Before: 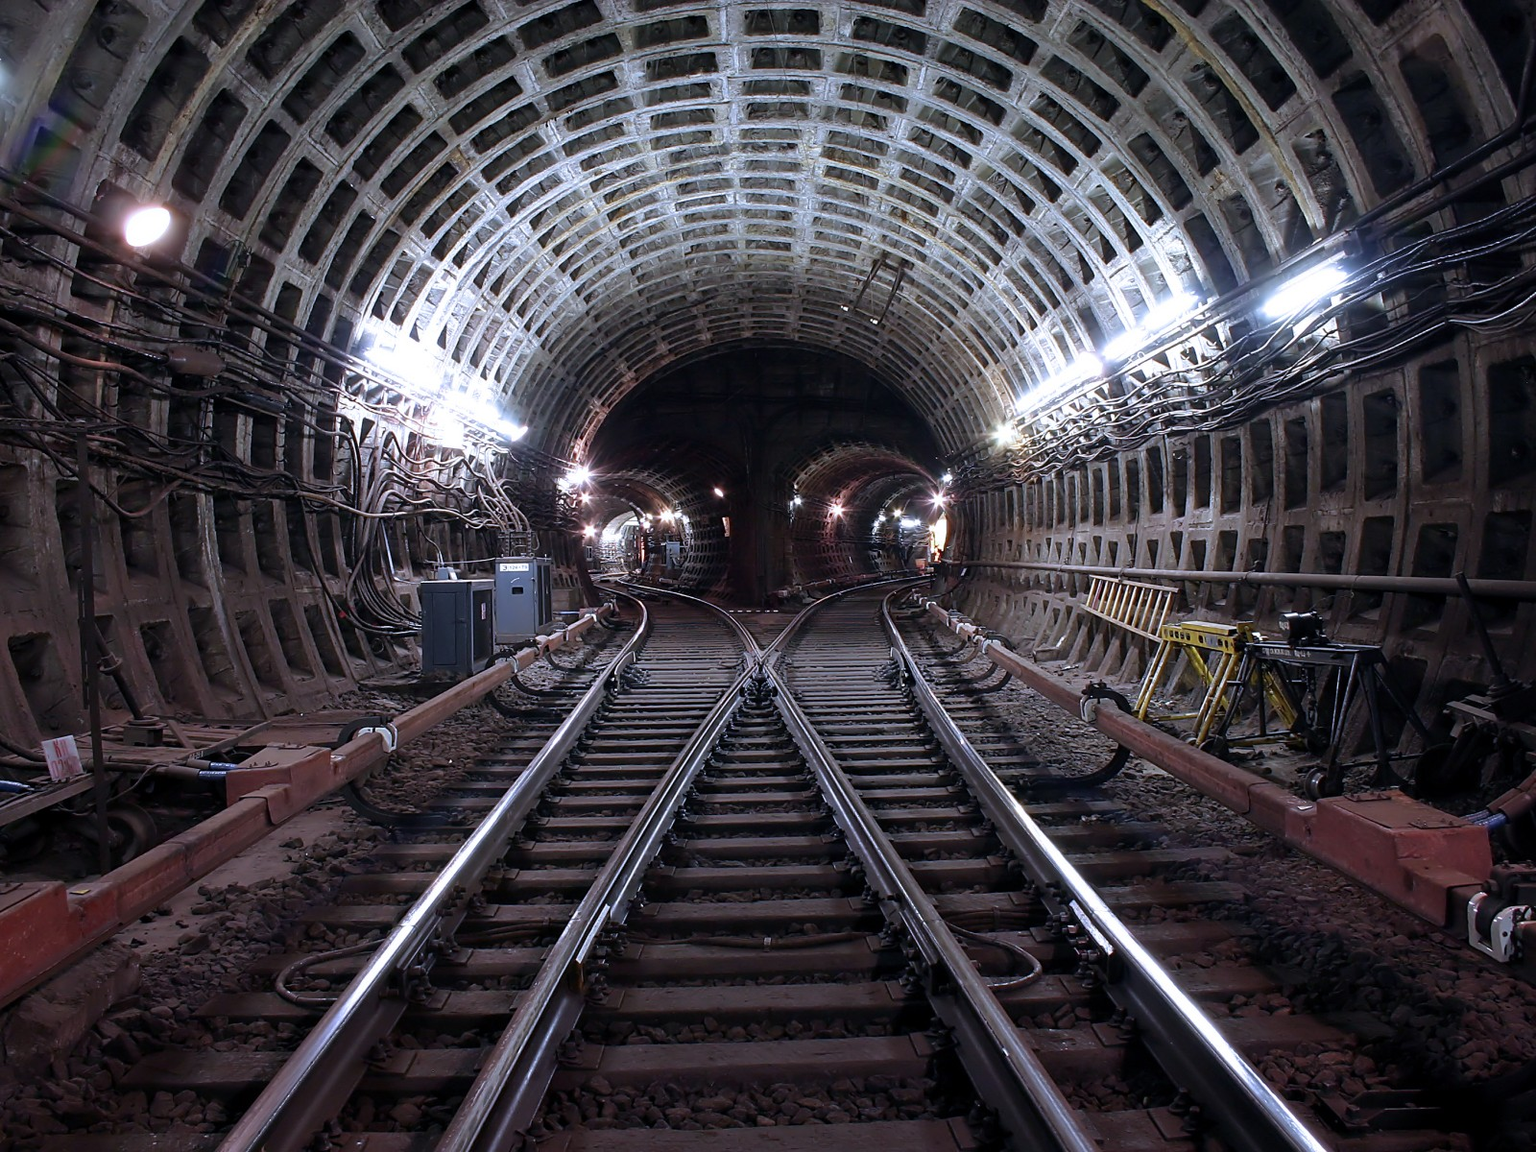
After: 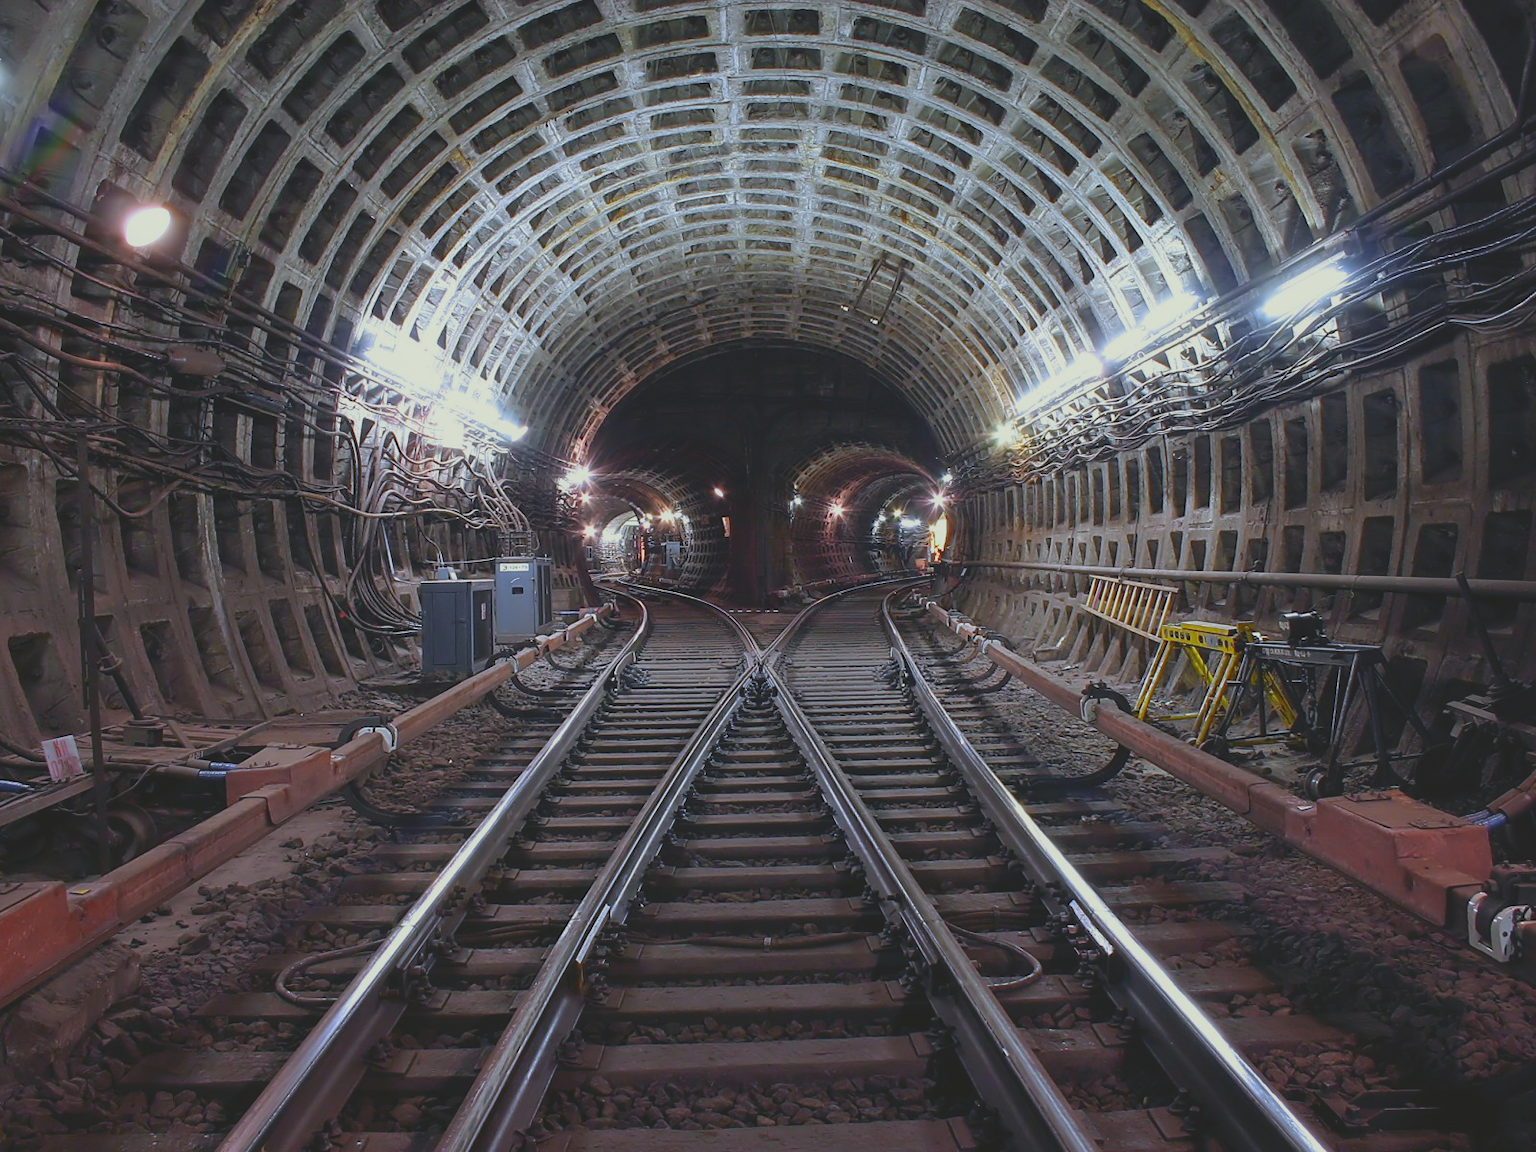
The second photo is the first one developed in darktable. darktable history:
color correction: highlights a* -4.28, highlights b* 6.27
local contrast: highlights 102%, shadows 99%, detail 119%, midtone range 0.2
color zones: curves: ch0 [(0.224, 0.526) (0.75, 0.5)]; ch1 [(0.055, 0.526) (0.224, 0.761) (0.377, 0.526) (0.75, 0.5)]
contrast brightness saturation: contrast -0.291
